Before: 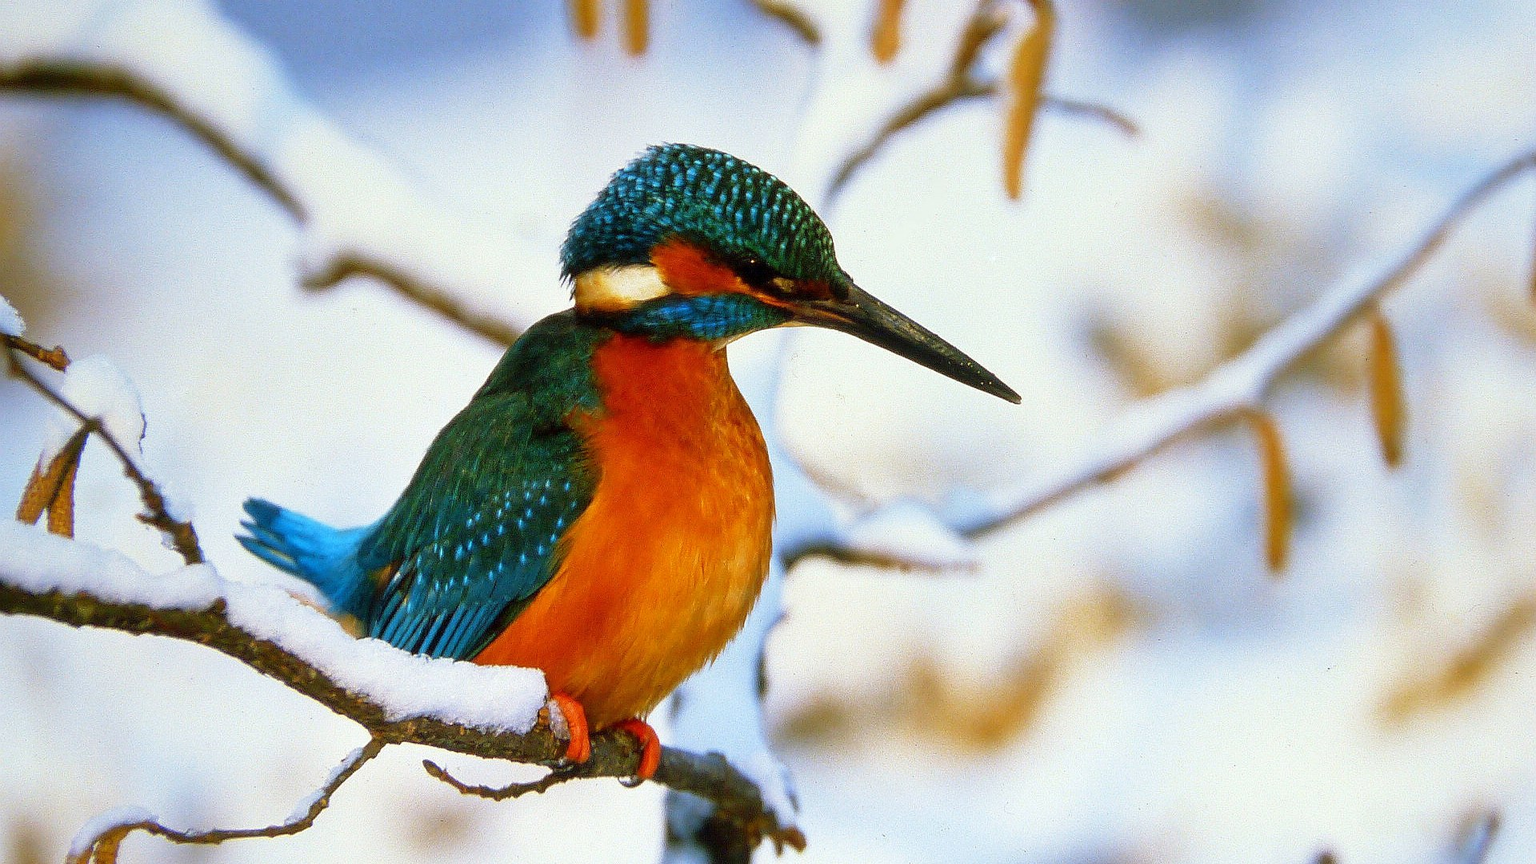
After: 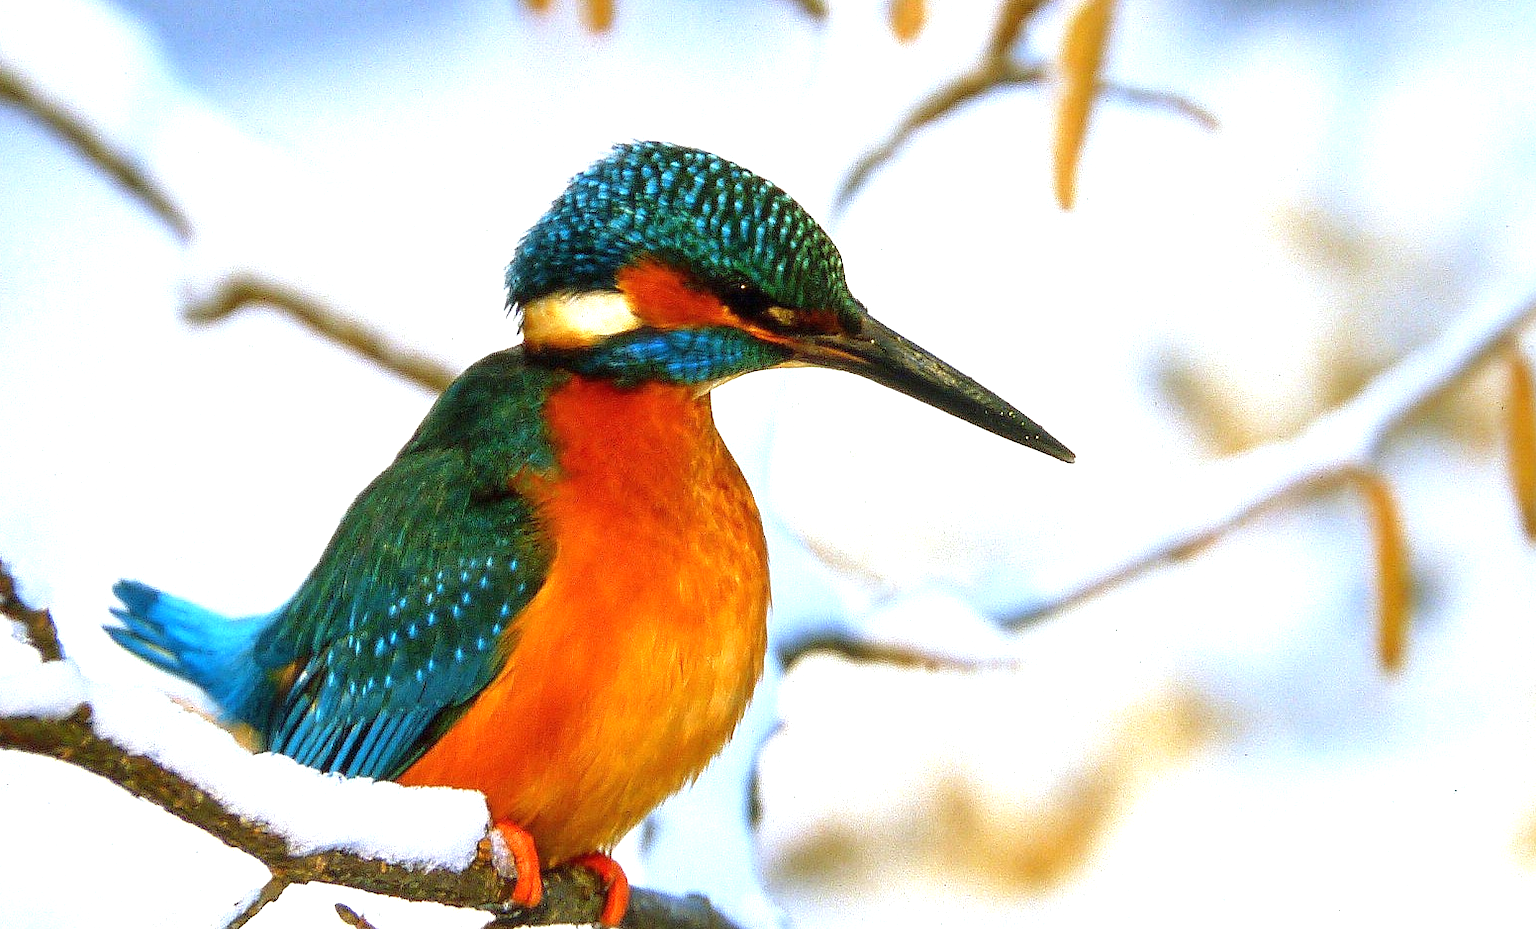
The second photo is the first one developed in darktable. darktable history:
exposure: black level correction 0, exposure 0.7 EV, compensate exposure bias true, compensate highlight preservation false
crop: left 9.929%, top 3.475%, right 9.188%, bottom 9.529%
white balance: red 0.978, blue 0.999
